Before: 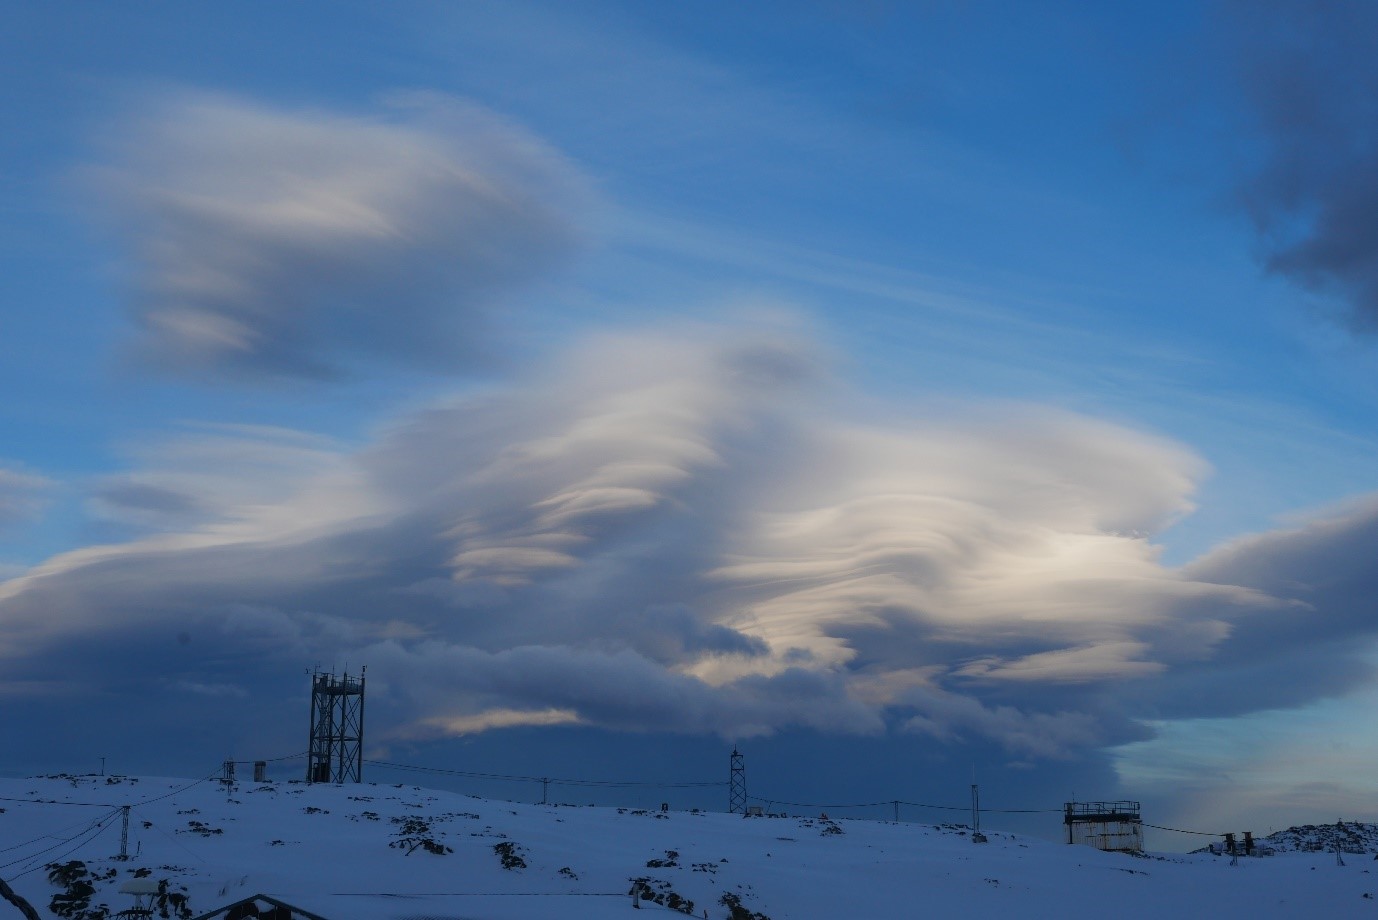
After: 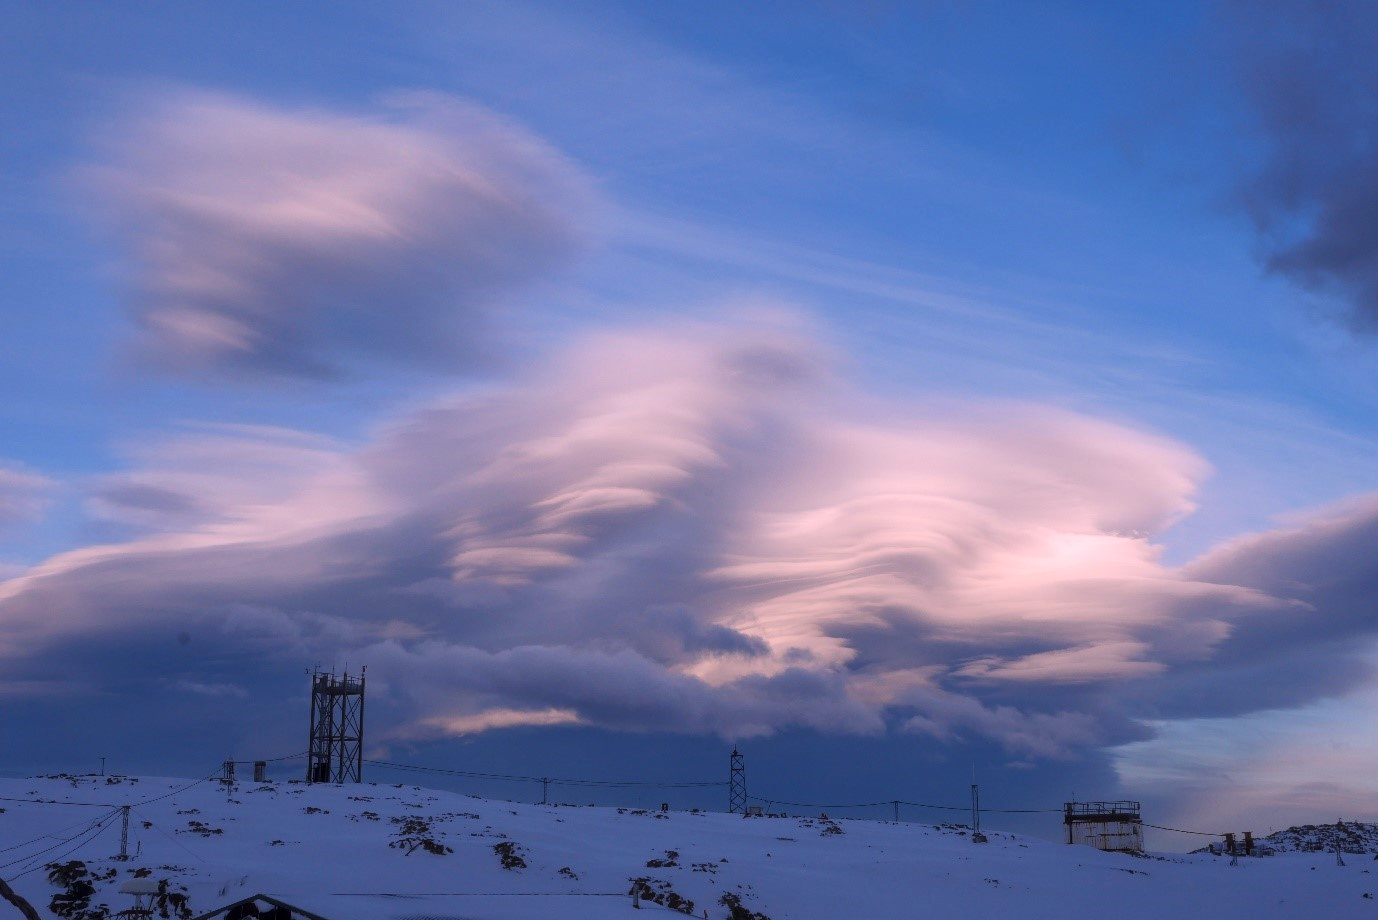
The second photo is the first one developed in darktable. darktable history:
haze removal: strength -0.1, adaptive false
local contrast: on, module defaults
tone equalizer: on, module defaults
white balance: red 1.188, blue 1.11
